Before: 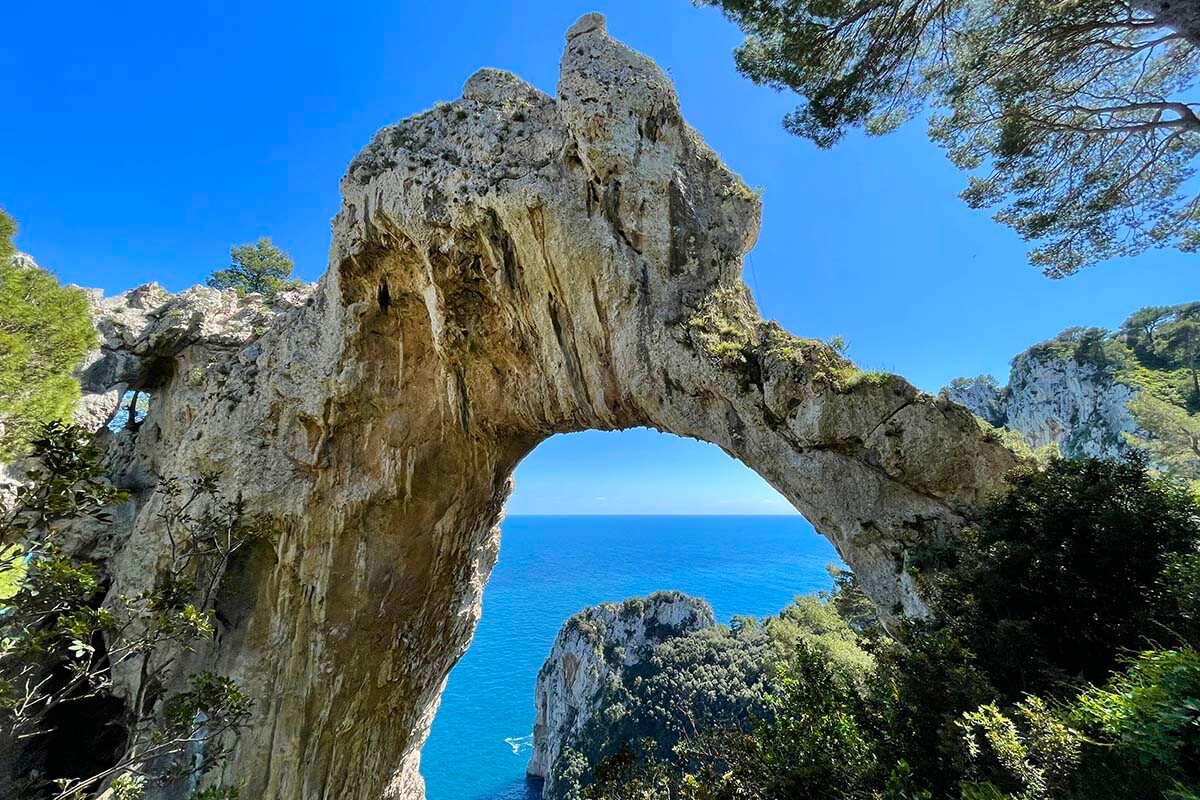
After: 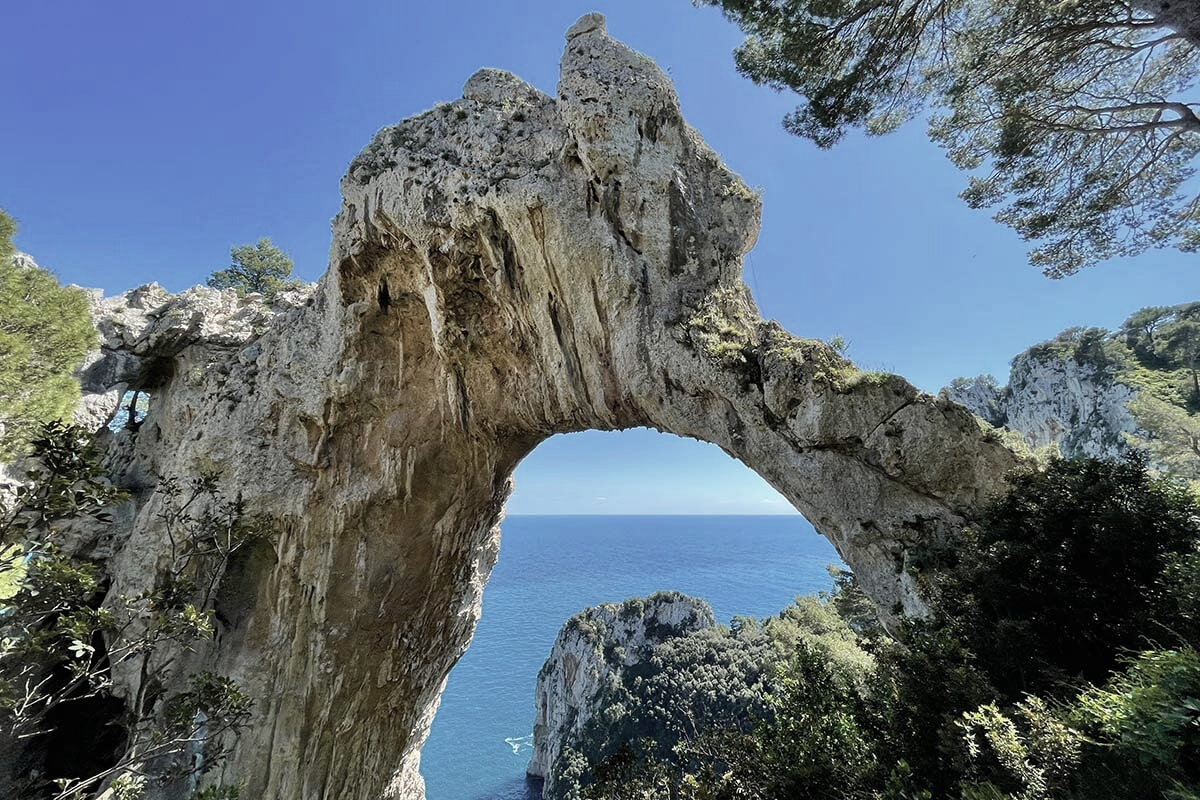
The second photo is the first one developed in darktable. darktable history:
color correction: highlights b* -0.006, saturation 0.575
